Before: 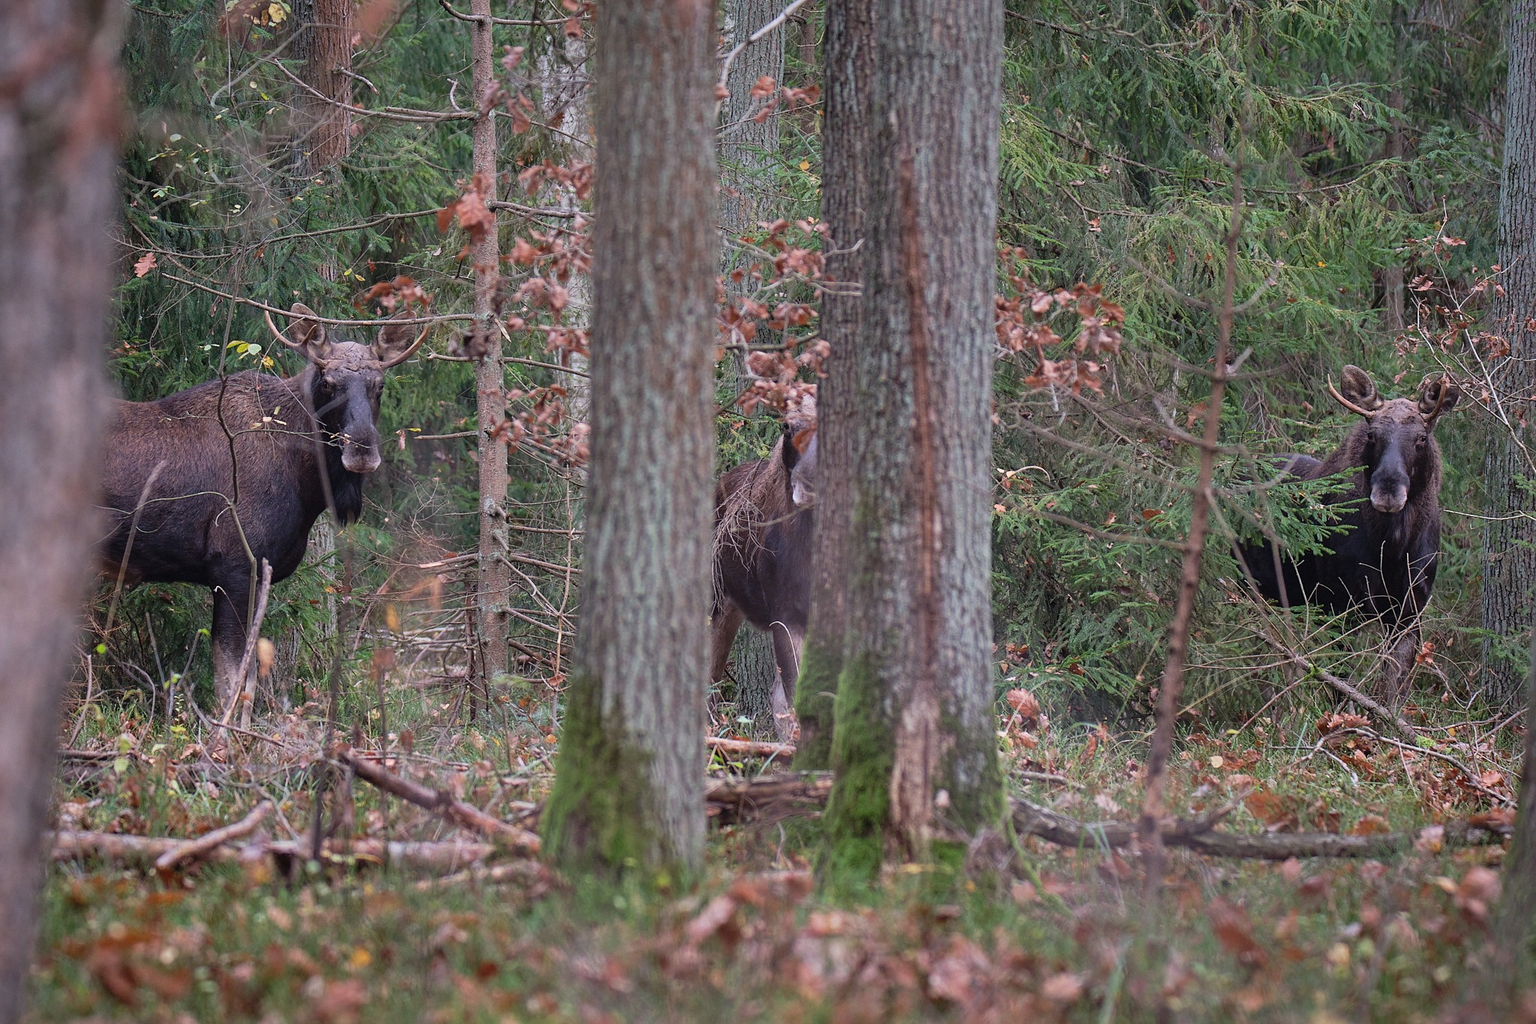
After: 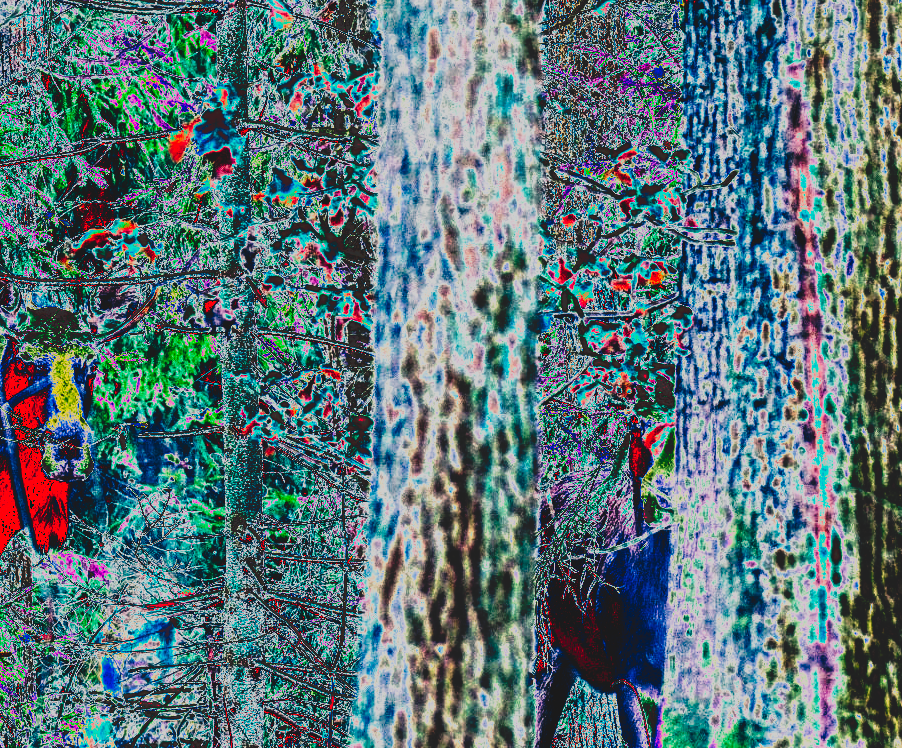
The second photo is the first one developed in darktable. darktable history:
crop: left 20.248%, top 10.86%, right 35.675%, bottom 34.321%
color balance: lift [1.006, 0.985, 1.002, 1.015], gamma [1, 0.953, 1.008, 1.047], gain [1.076, 1.13, 1.004, 0.87]
tone curve: curves: ch0 [(0, 0) (0.003, 0.99) (0.011, 0.983) (0.025, 0.934) (0.044, 0.719) (0.069, 0.382) (0.1, 0.204) (0.136, 0.093) (0.177, 0.094) (0.224, 0.093) (0.277, 0.098) (0.335, 0.214) (0.399, 0.616) (0.468, 0.827) (0.543, 0.464) (0.623, 0.145) (0.709, 0.127) (0.801, 0.187) (0.898, 0.203) (1, 1)], preserve colors none
